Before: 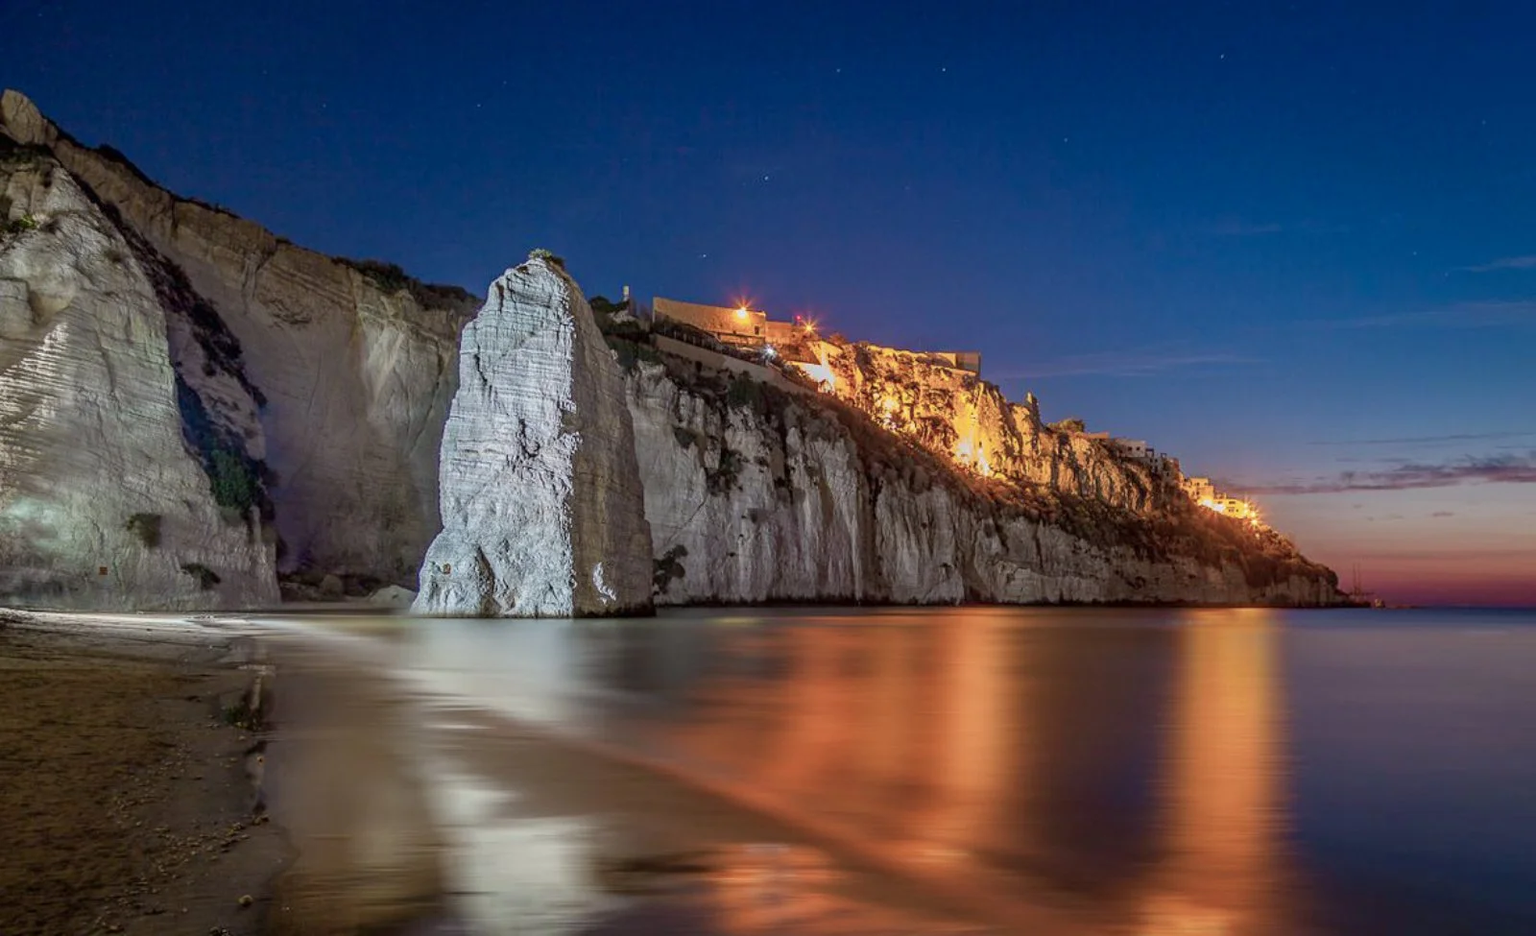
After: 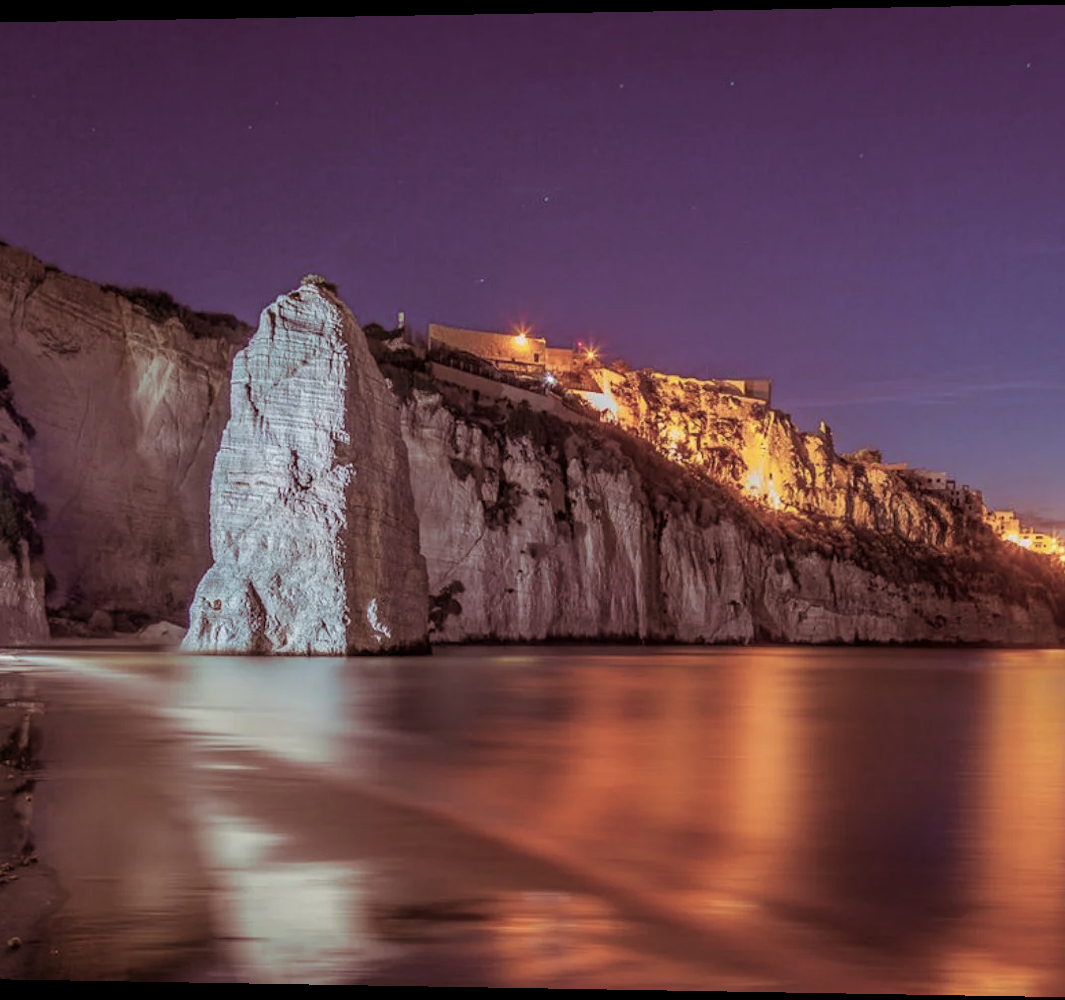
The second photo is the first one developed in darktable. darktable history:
rotate and perspective: lens shift (horizontal) -0.055, automatic cropping off
crop and rotate: left 14.385%, right 18.948%
split-toning: highlights › hue 298.8°, highlights › saturation 0.73, compress 41.76%
